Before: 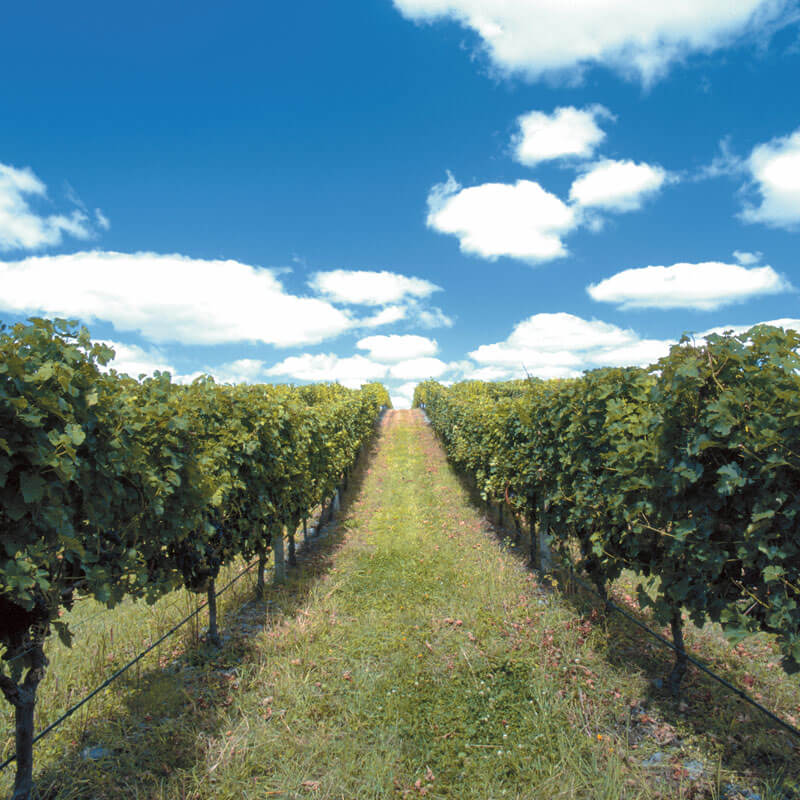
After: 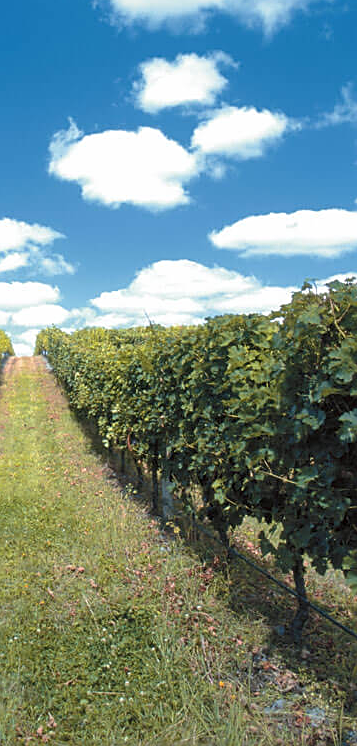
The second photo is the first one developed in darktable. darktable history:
crop: left 47.362%, top 6.67%, right 7.937%
sharpen: on, module defaults
